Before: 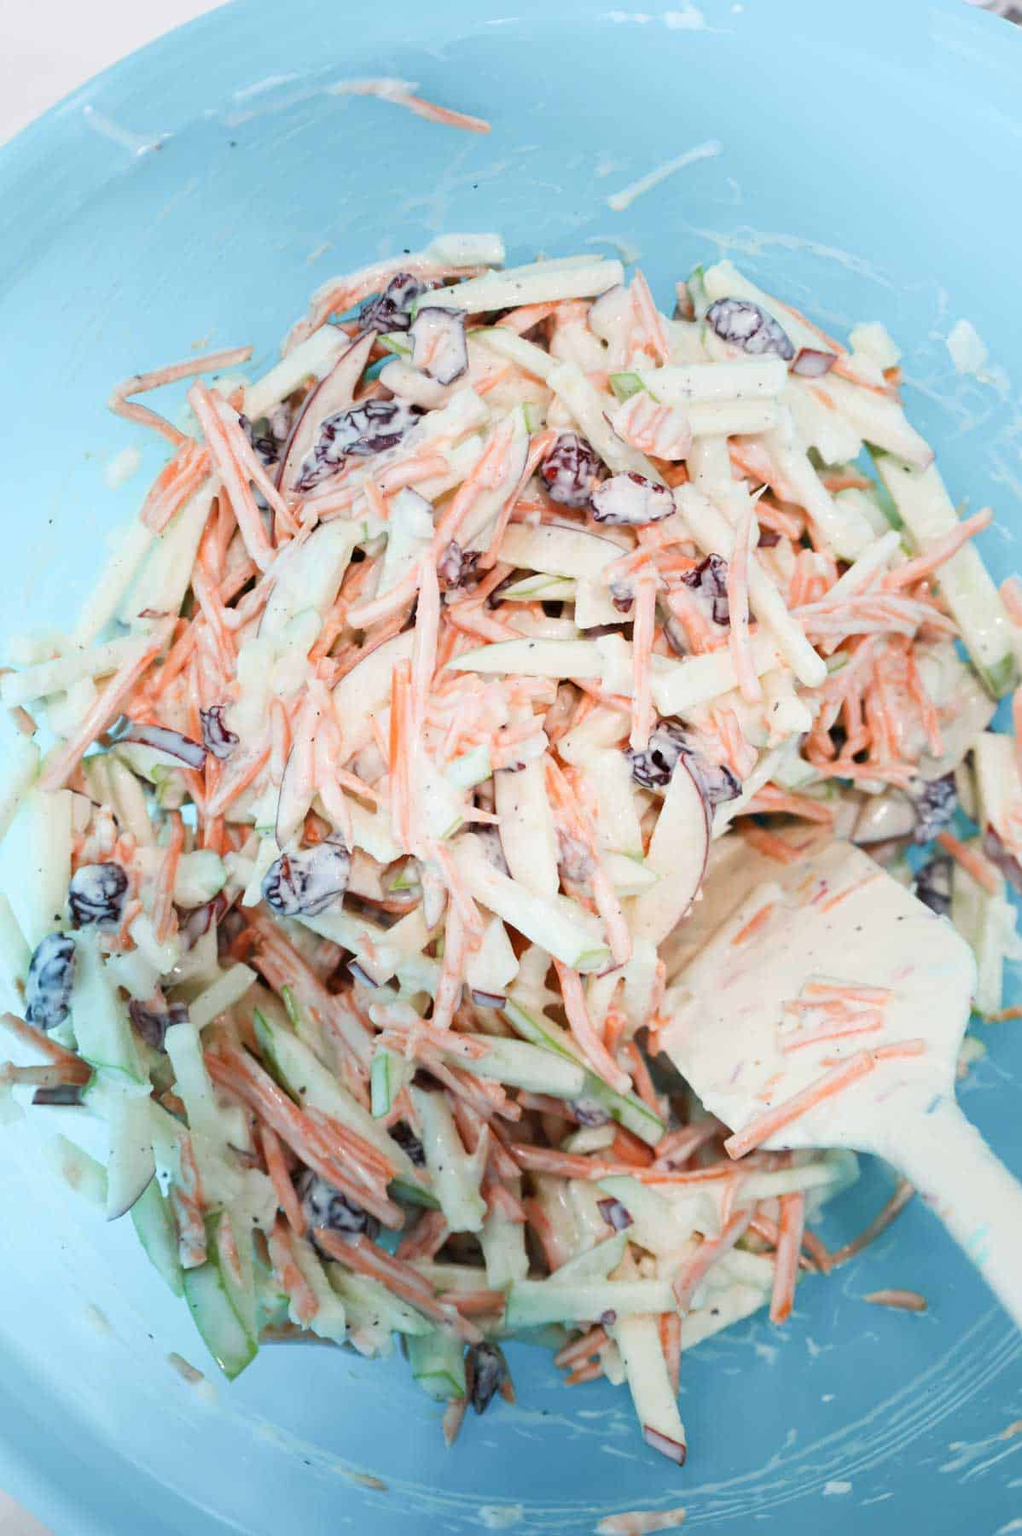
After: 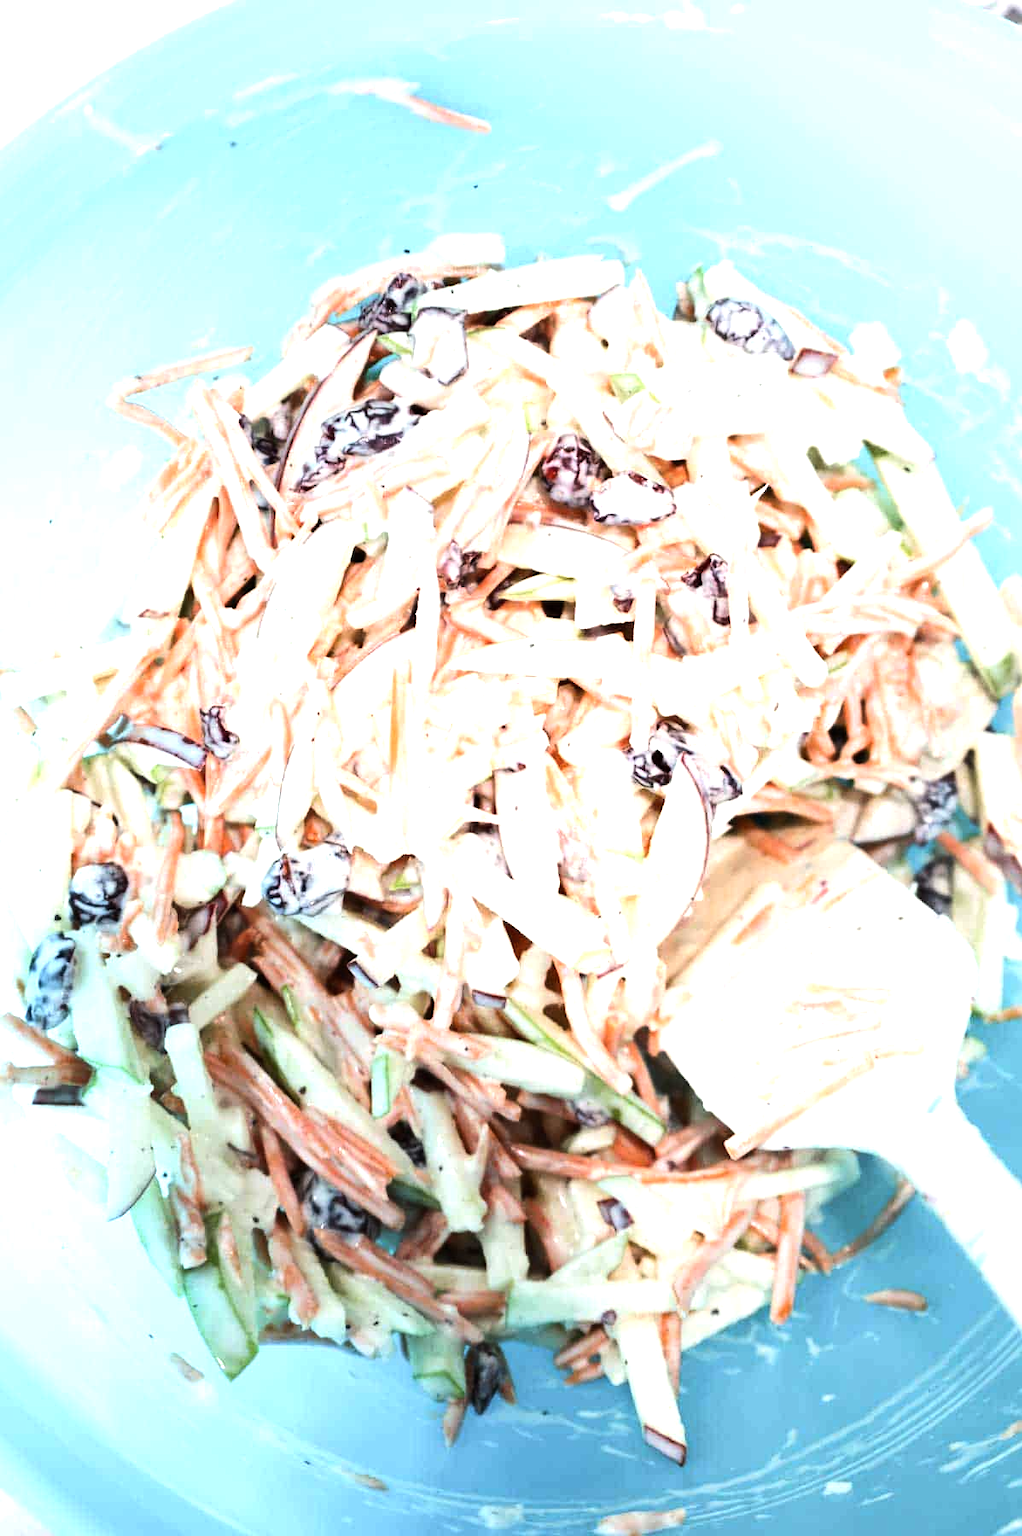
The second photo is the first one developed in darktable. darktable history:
tone equalizer: -8 EV -1.08 EV, -7 EV -1.04 EV, -6 EV -0.844 EV, -5 EV -0.61 EV, -3 EV 0.552 EV, -2 EV 0.877 EV, -1 EV 0.996 EV, +0 EV 1.08 EV, edges refinement/feathering 500, mask exposure compensation -1.57 EV, preserve details no
